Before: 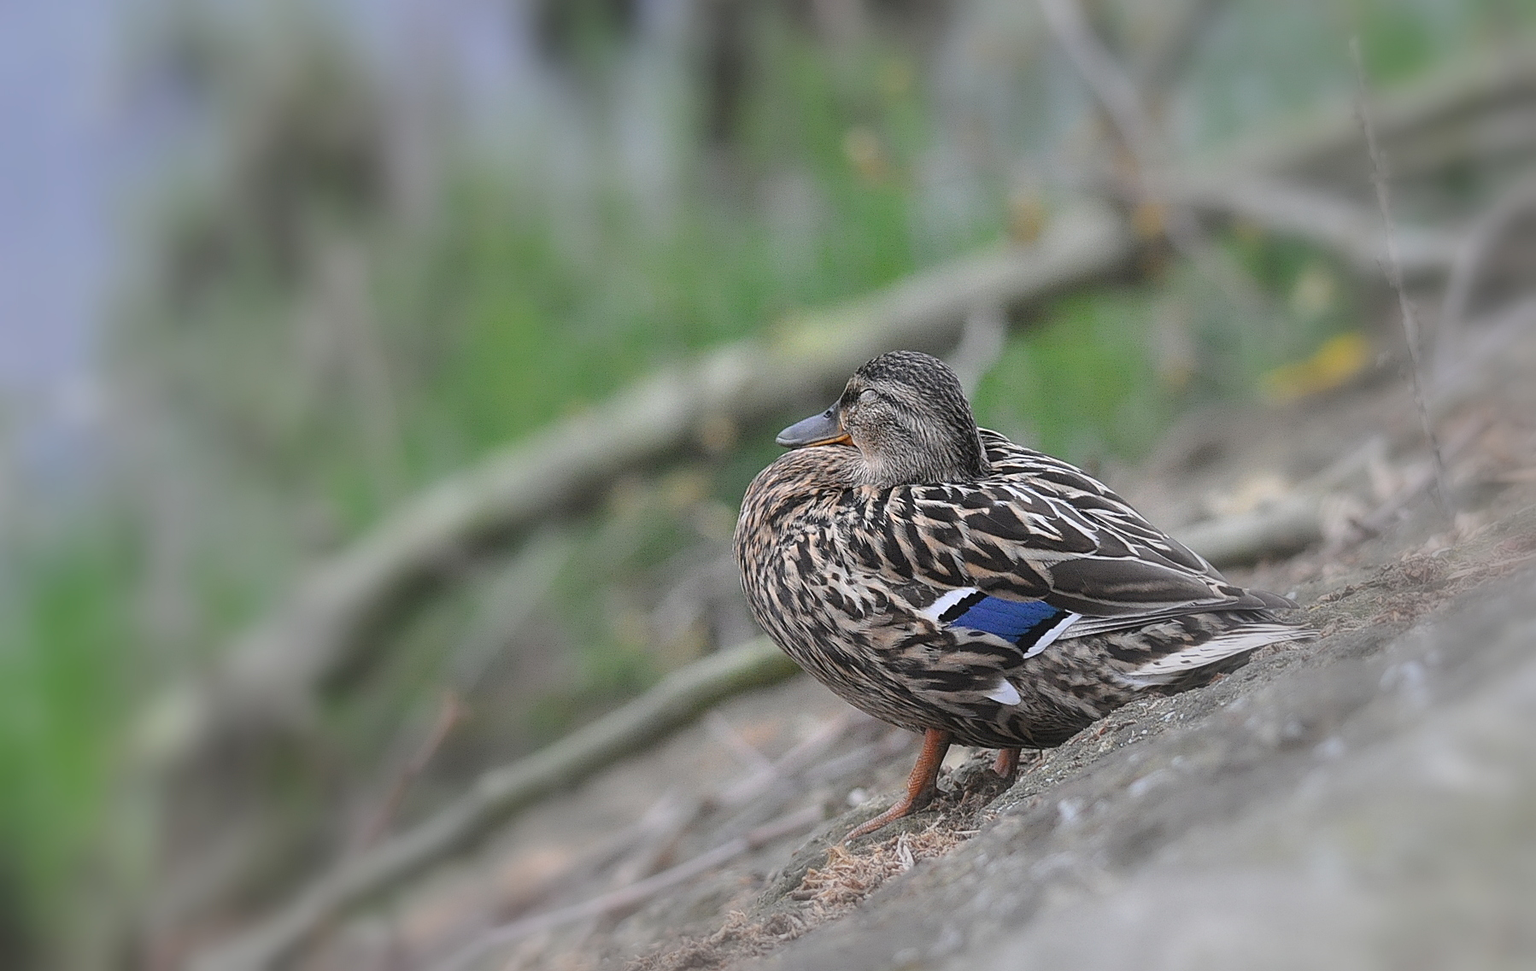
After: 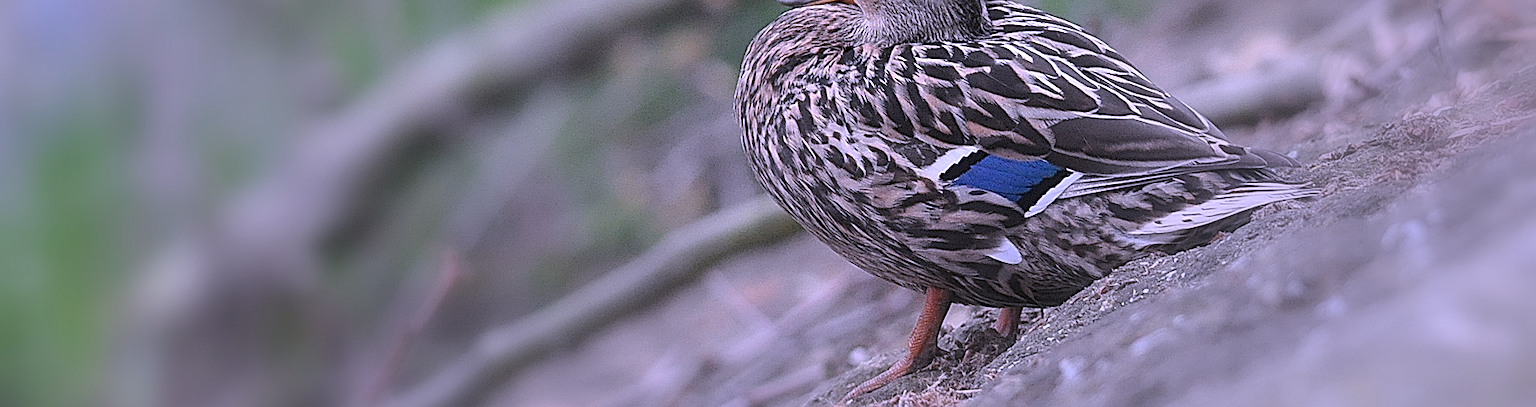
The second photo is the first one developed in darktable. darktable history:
sharpen: on, module defaults
color correction: highlights a* 15.03, highlights b* -25.07
crop: top 45.551%, bottom 12.262%
white balance: red 0.98, blue 1.034
